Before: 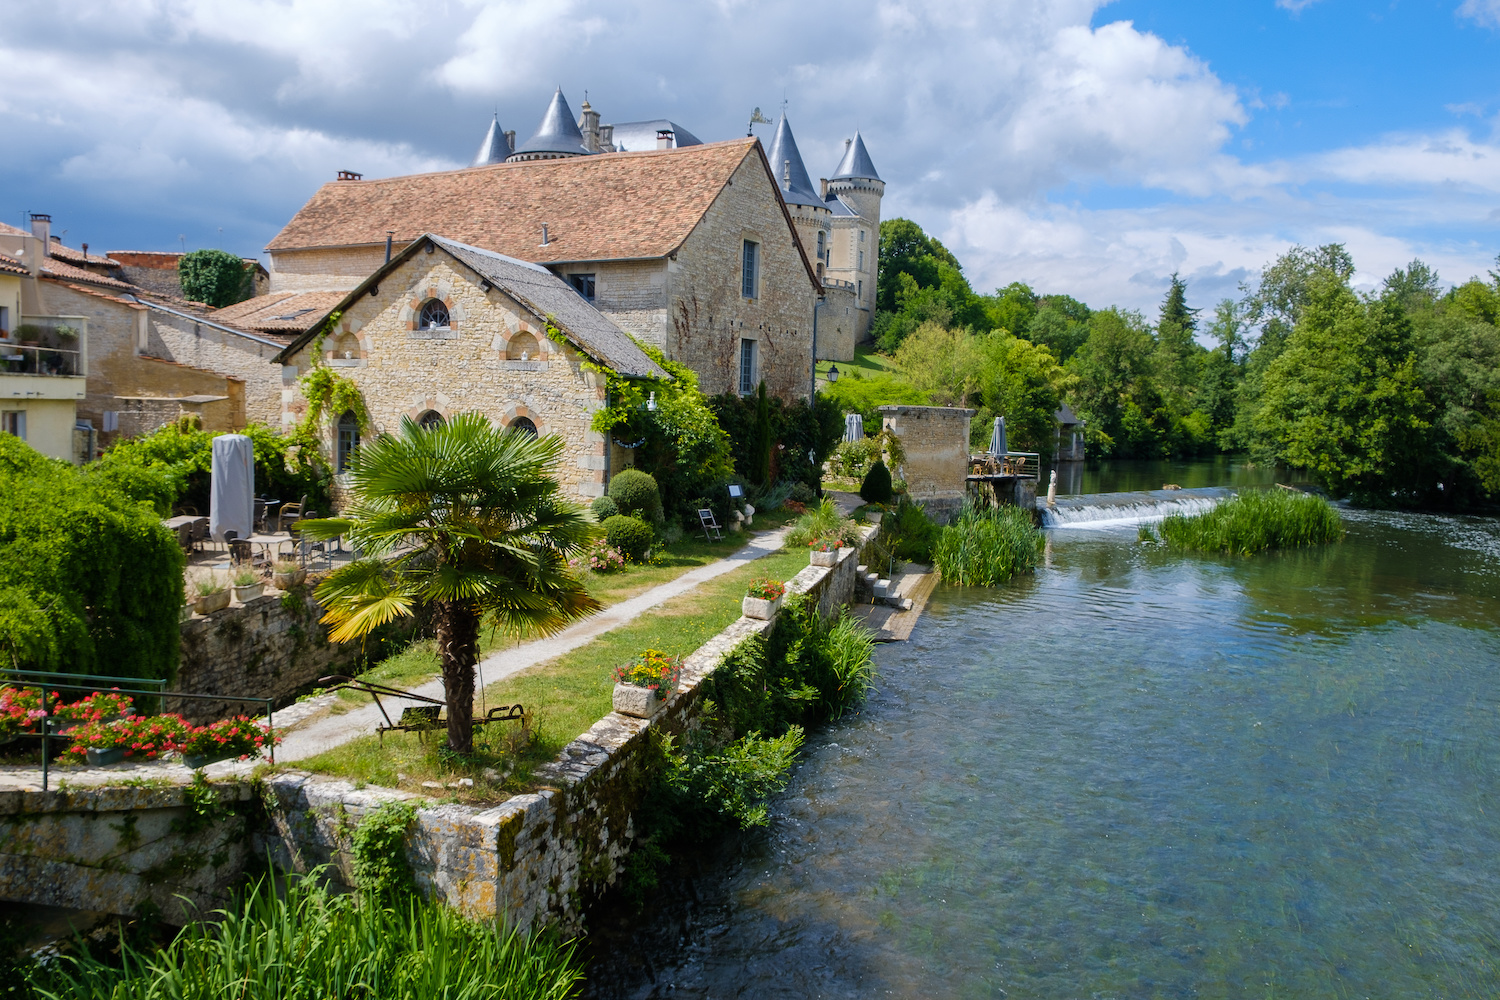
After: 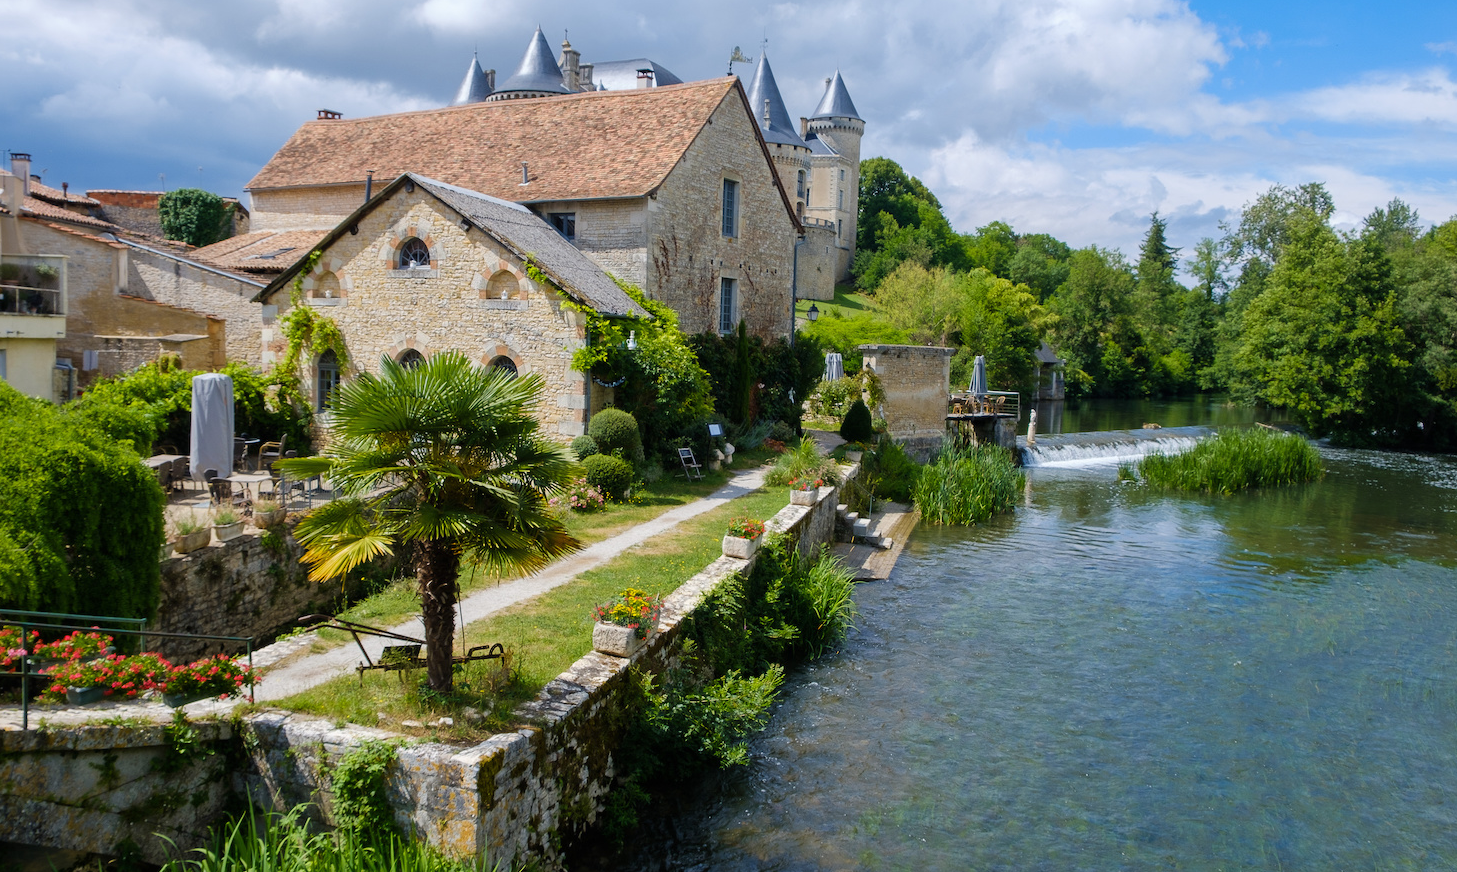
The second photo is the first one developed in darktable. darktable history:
crop: left 1.399%, top 6.118%, right 1.442%, bottom 6.674%
